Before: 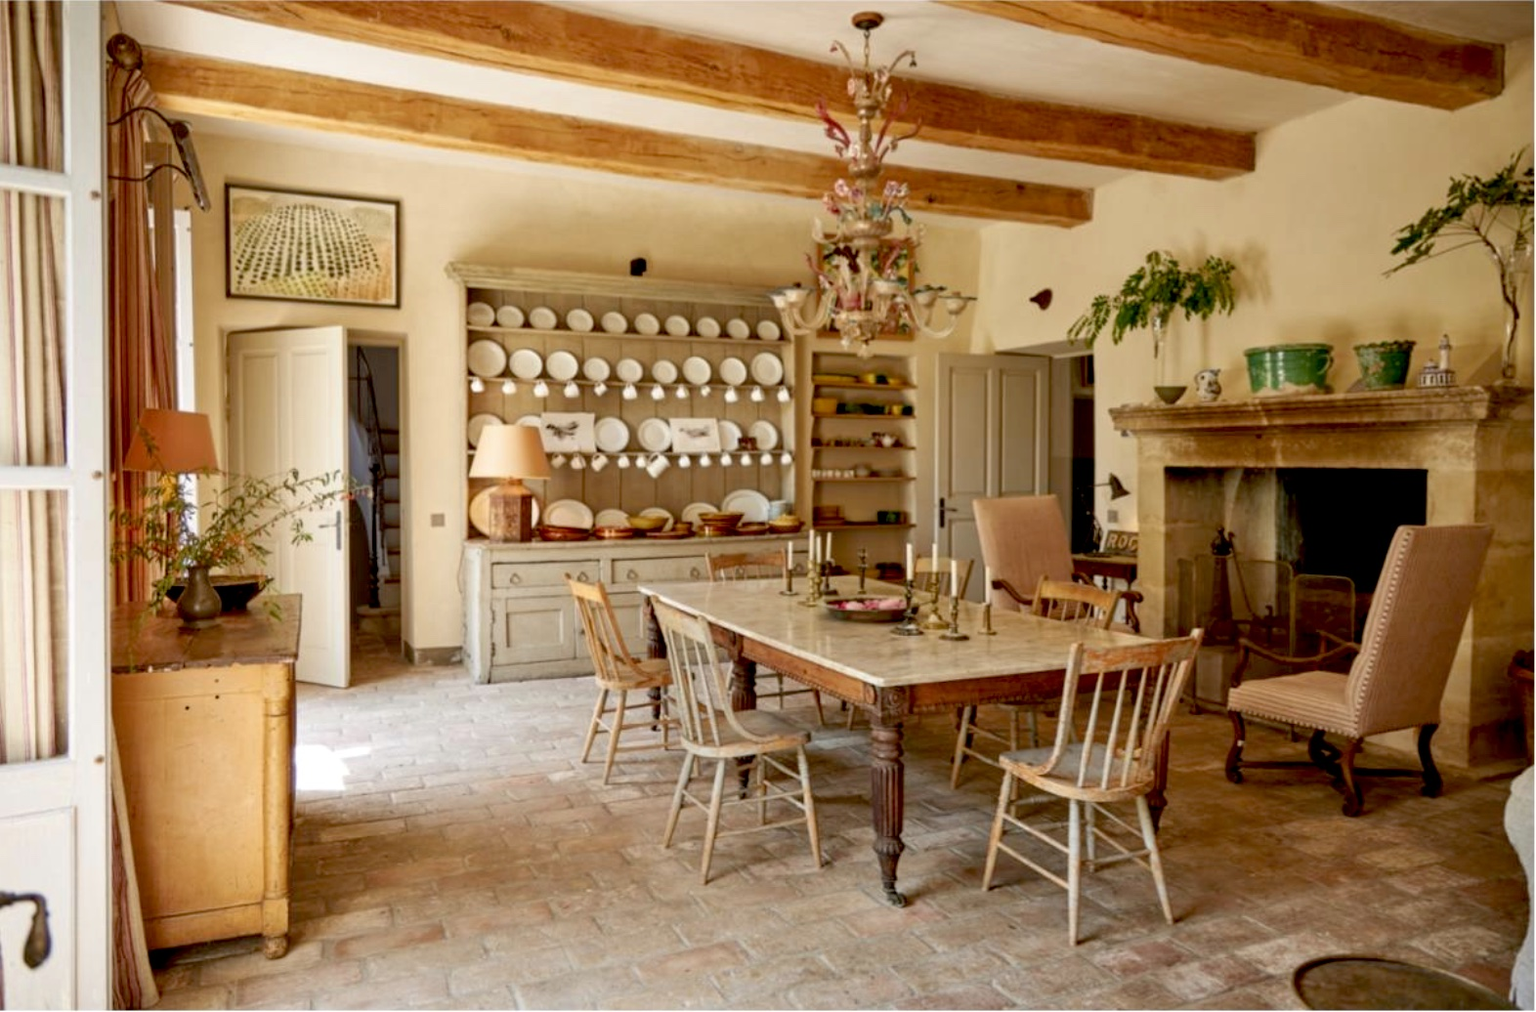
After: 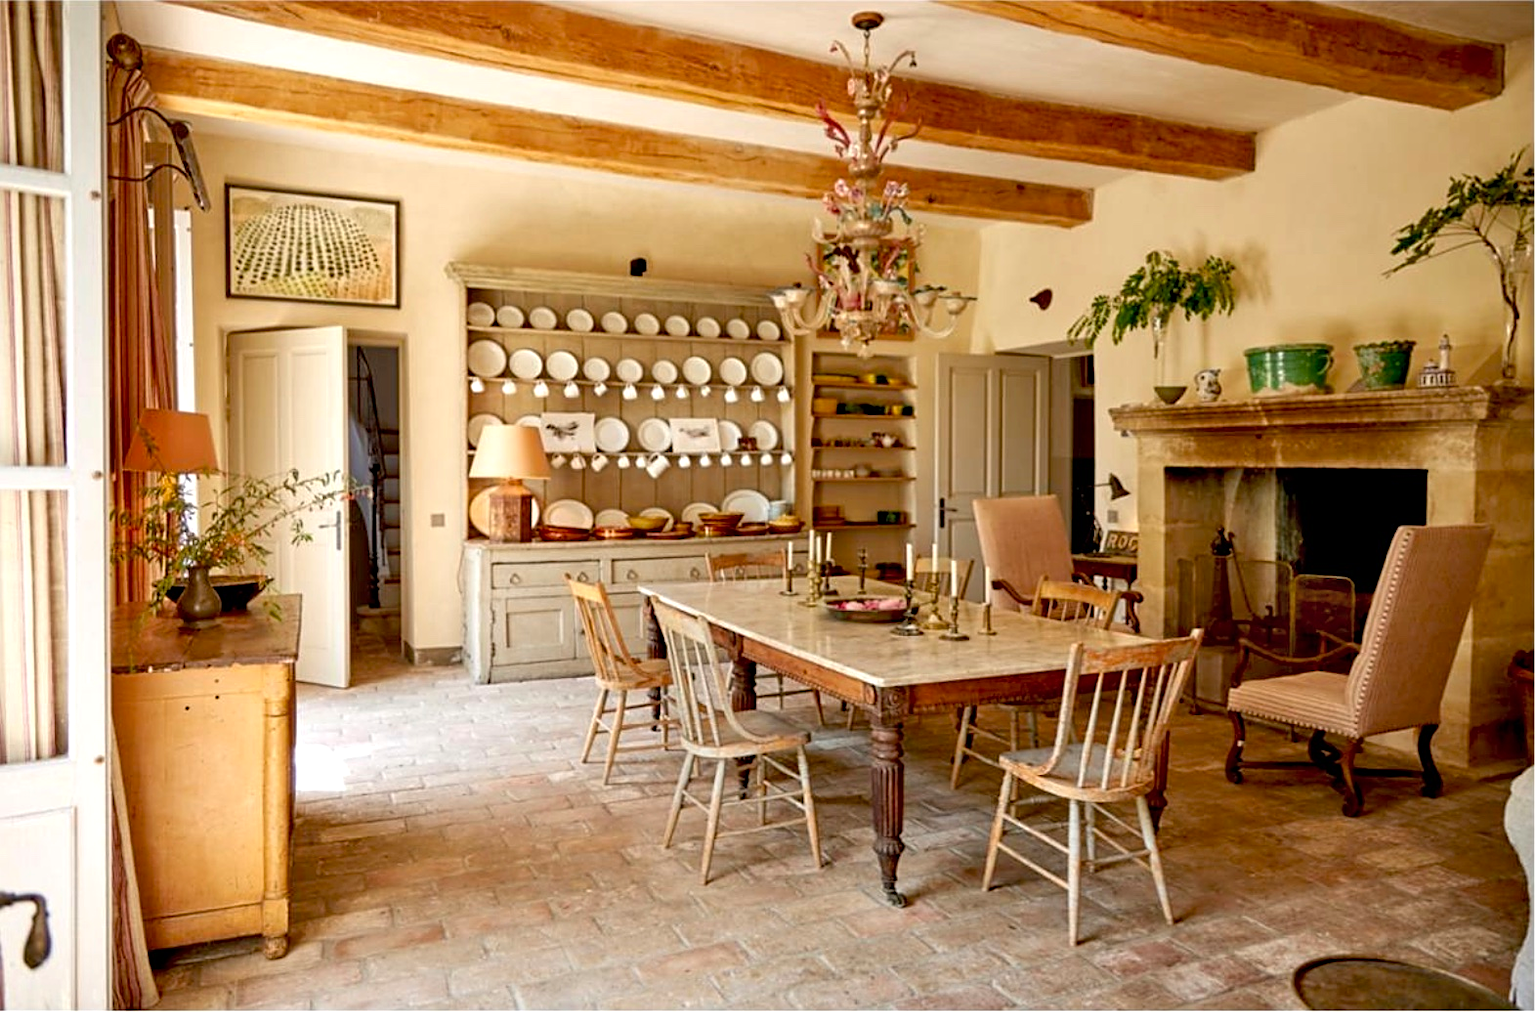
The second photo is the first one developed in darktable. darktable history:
sharpen: on, module defaults
shadows and highlights: radius 45.83, white point adjustment 6.78, compress 79.21%, soften with gaussian
